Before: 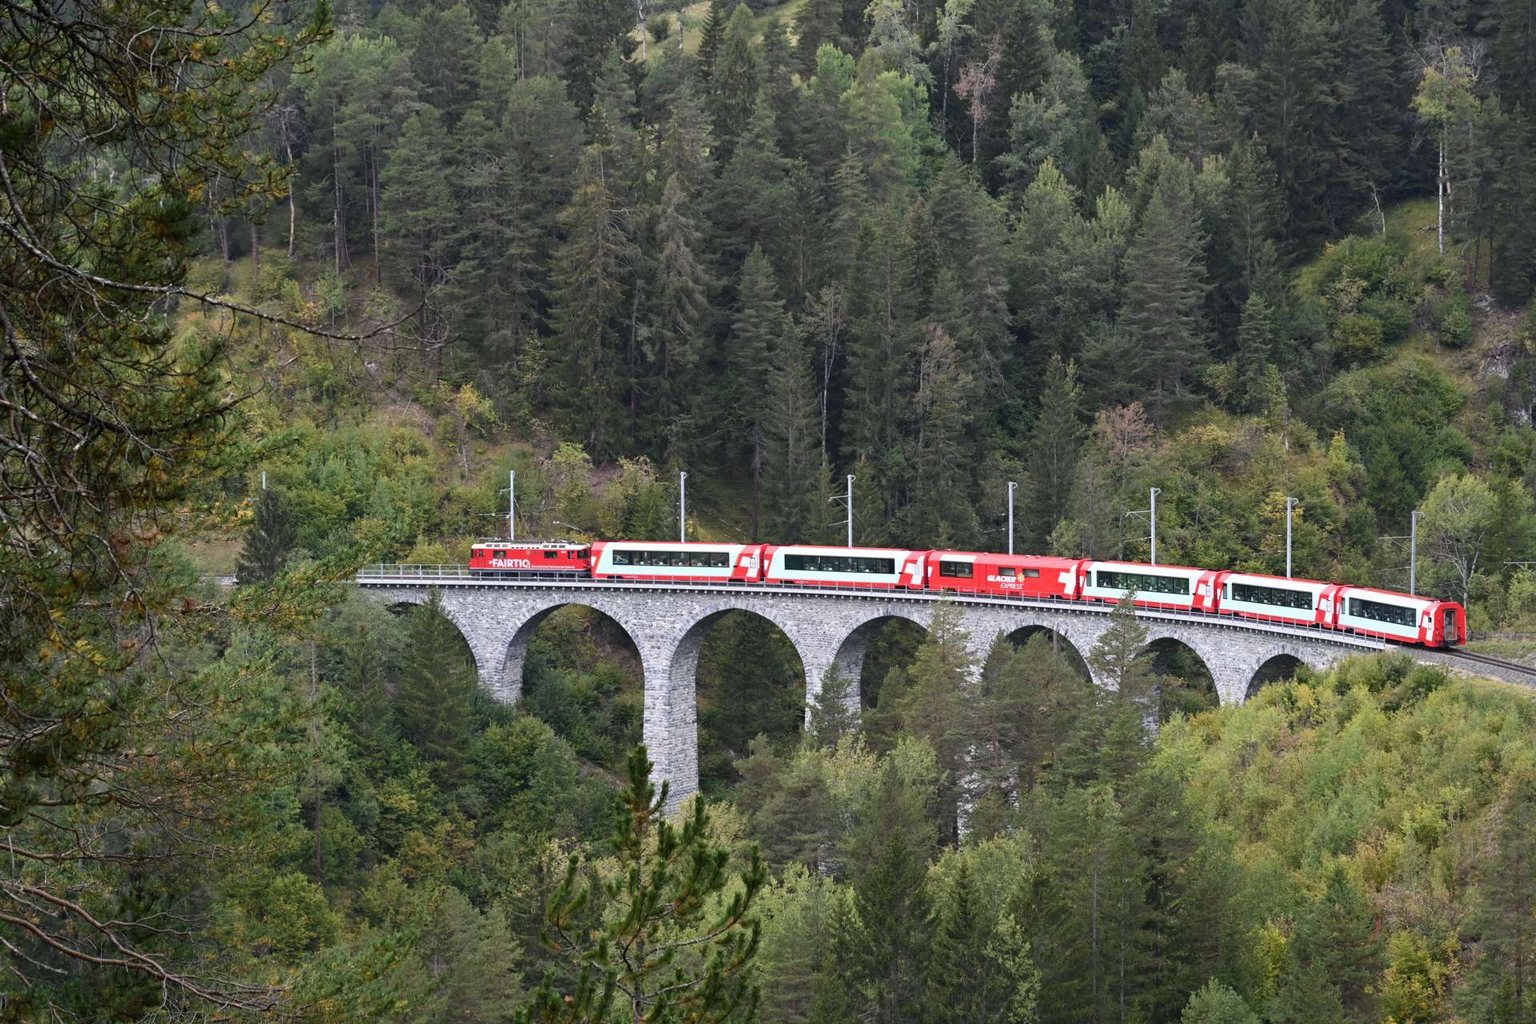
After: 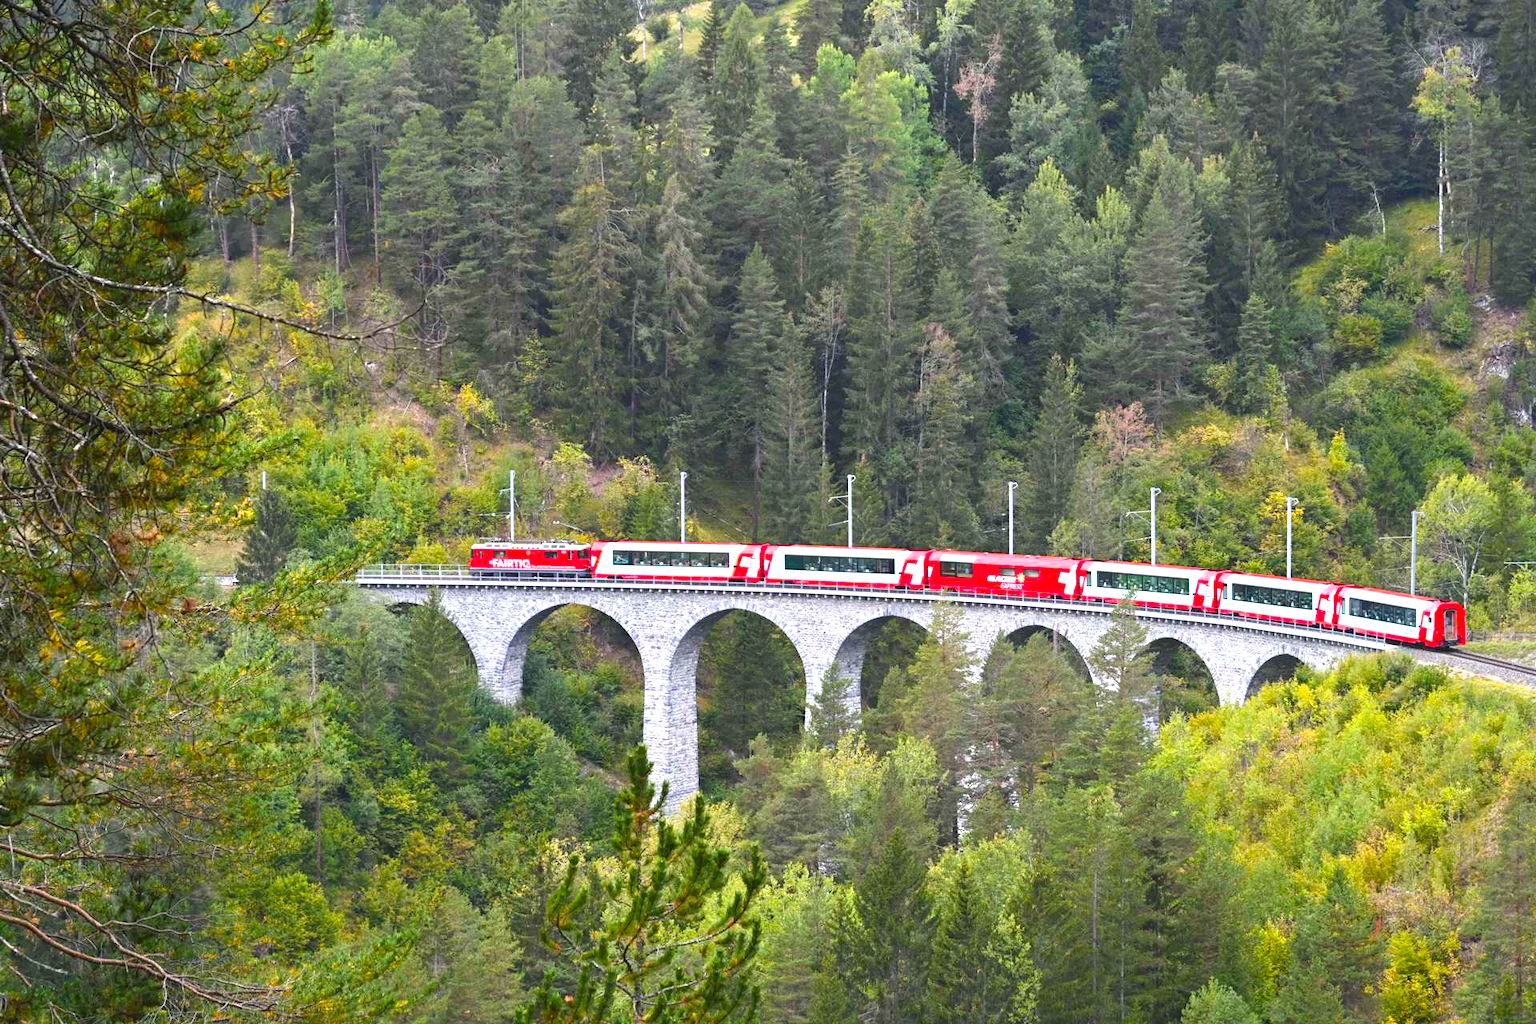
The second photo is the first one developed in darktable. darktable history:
exposure: black level correction -0.002, exposure 1.115 EV, compensate highlight preservation false
color balance rgb: linear chroma grading › global chroma 15%, perceptual saturation grading › global saturation 30%
tone equalizer: -8 EV -0.002 EV, -7 EV 0.005 EV, -6 EV -0.009 EV, -5 EV 0.011 EV, -4 EV -0.012 EV, -3 EV 0.007 EV, -2 EV -0.062 EV, -1 EV -0.293 EV, +0 EV -0.582 EV, smoothing diameter 2%, edges refinement/feathering 20, mask exposure compensation -1.57 EV, filter diffusion 5
